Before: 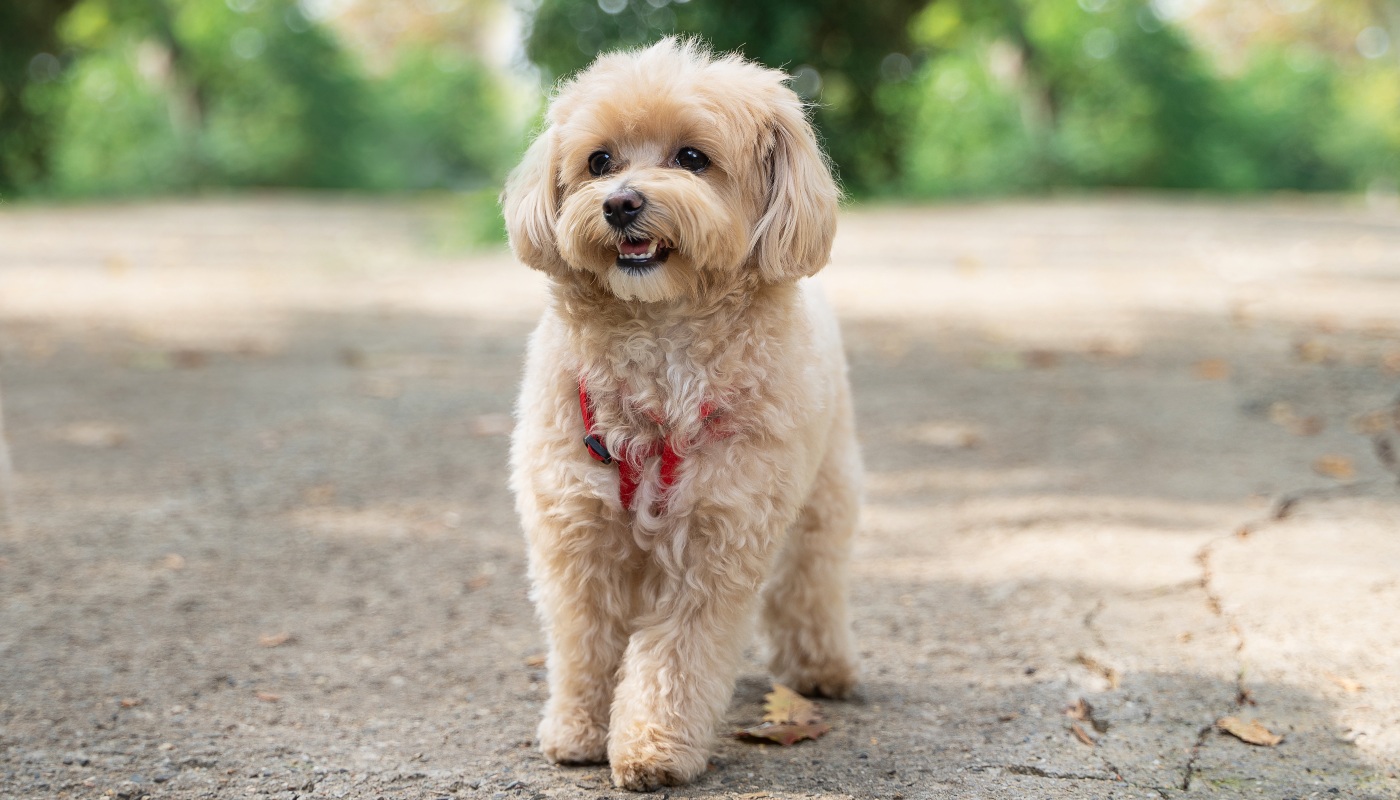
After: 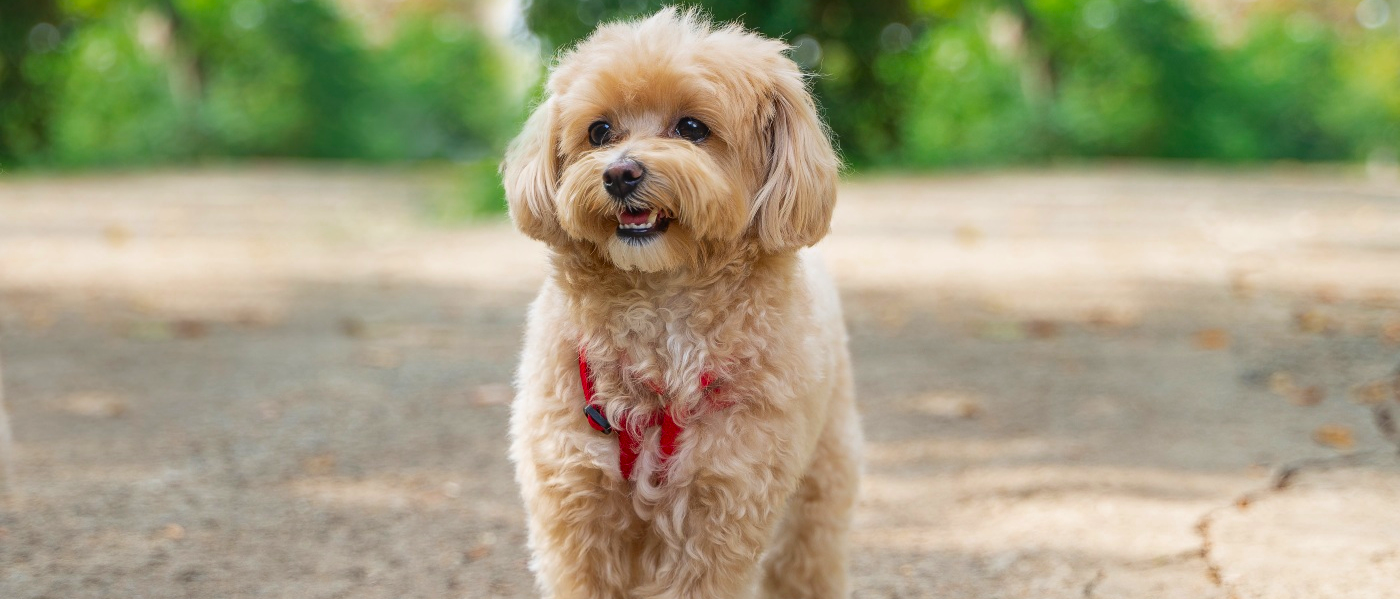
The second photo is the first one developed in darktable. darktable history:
crop: top 3.865%, bottom 21.211%
local contrast: detail 110%
color zones: curves: ch0 [(0, 0.425) (0.143, 0.422) (0.286, 0.42) (0.429, 0.419) (0.571, 0.419) (0.714, 0.42) (0.857, 0.422) (1, 0.425)]; ch1 [(0, 0.666) (0.143, 0.669) (0.286, 0.671) (0.429, 0.67) (0.571, 0.67) (0.714, 0.67) (0.857, 0.67) (1, 0.666)]
